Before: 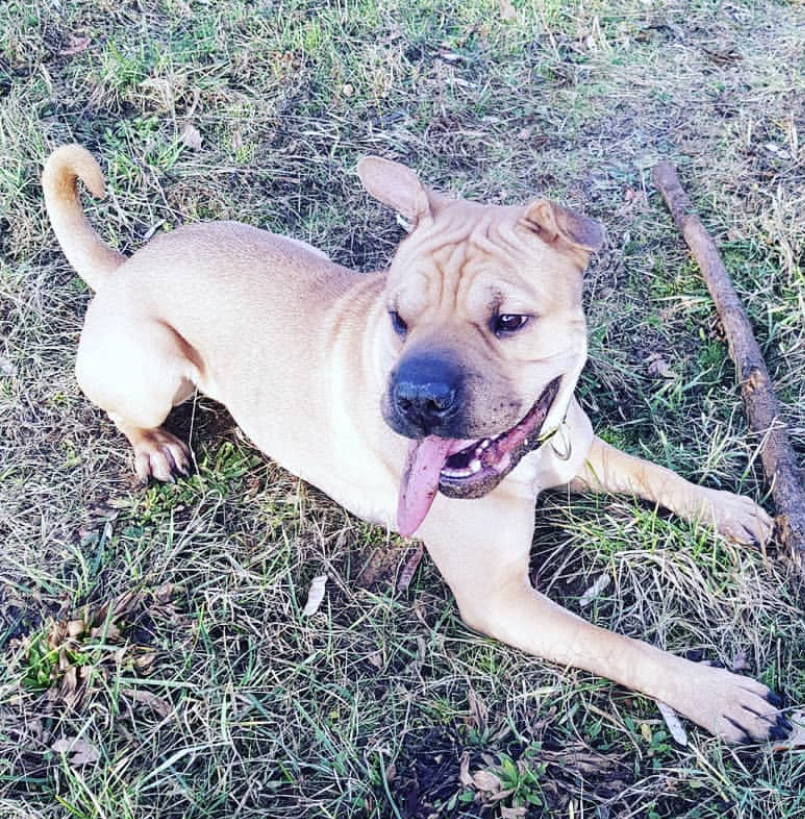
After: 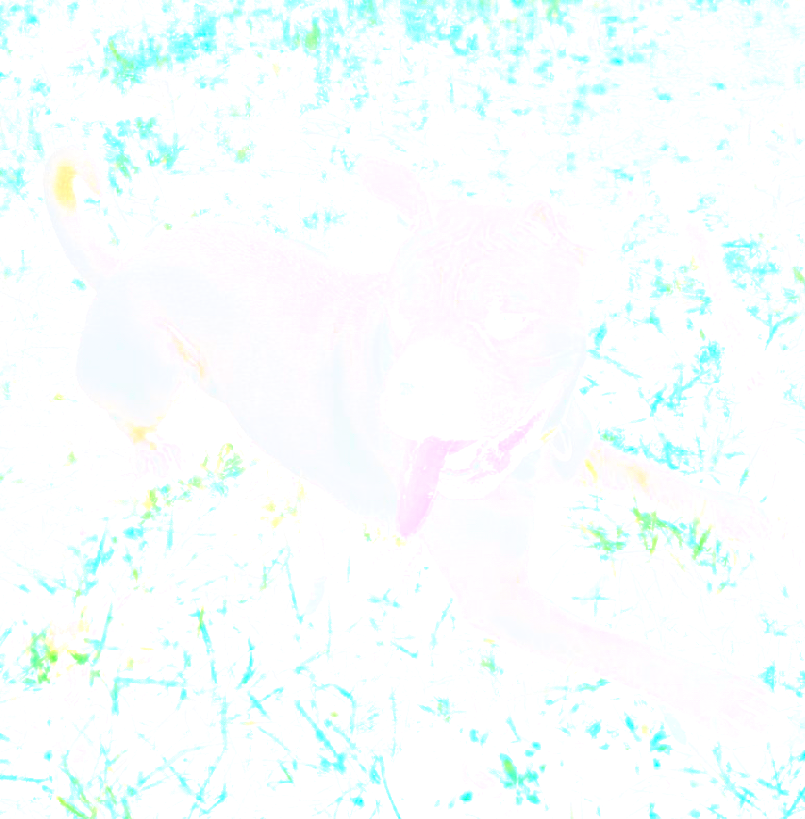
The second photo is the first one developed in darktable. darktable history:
tone equalizer: -8 EV -0.417 EV, -7 EV -0.389 EV, -6 EV -0.333 EV, -5 EV -0.222 EV, -3 EV 0.222 EV, -2 EV 0.333 EV, -1 EV 0.389 EV, +0 EV 0.417 EV, edges refinement/feathering 500, mask exposure compensation -1.25 EV, preserve details no
tone curve: curves: ch0 [(0, 0.023) (0.103, 0.087) (0.295, 0.297) (0.445, 0.531) (0.553, 0.665) (0.735, 0.843) (0.994, 1)]; ch1 [(0, 0) (0.427, 0.346) (0.456, 0.426) (0.484, 0.494) (0.509, 0.505) (0.535, 0.56) (0.581, 0.632) (0.646, 0.715) (1, 1)]; ch2 [(0, 0) (0.369, 0.388) (0.449, 0.431) (0.501, 0.495) (0.533, 0.518) (0.572, 0.612) (0.677, 0.752) (1, 1)], color space Lab, independent channels, preserve colors none
bloom: size 85%, threshold 5%, strength 85%
